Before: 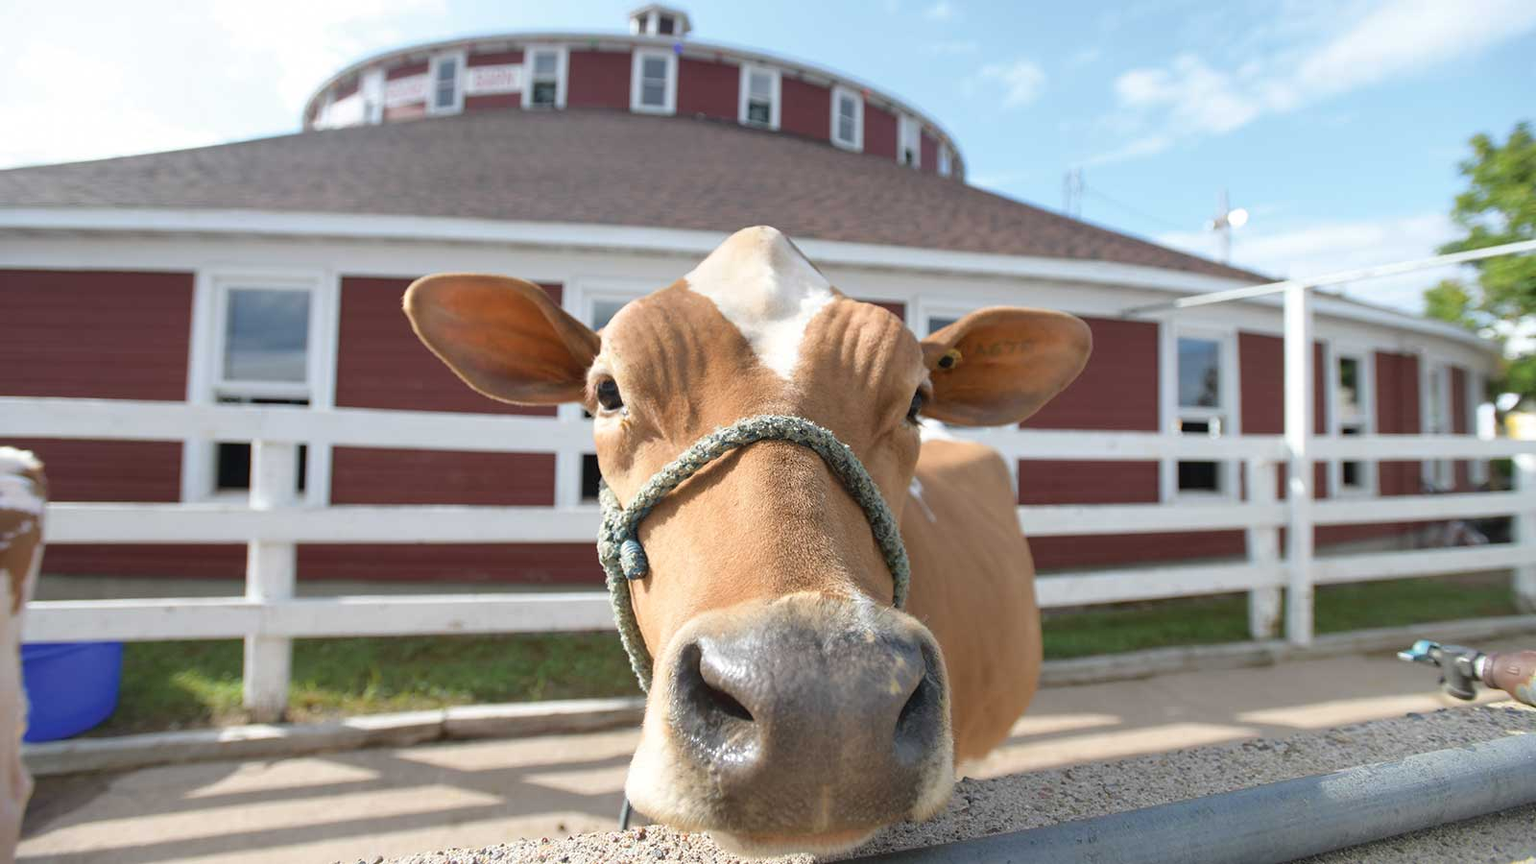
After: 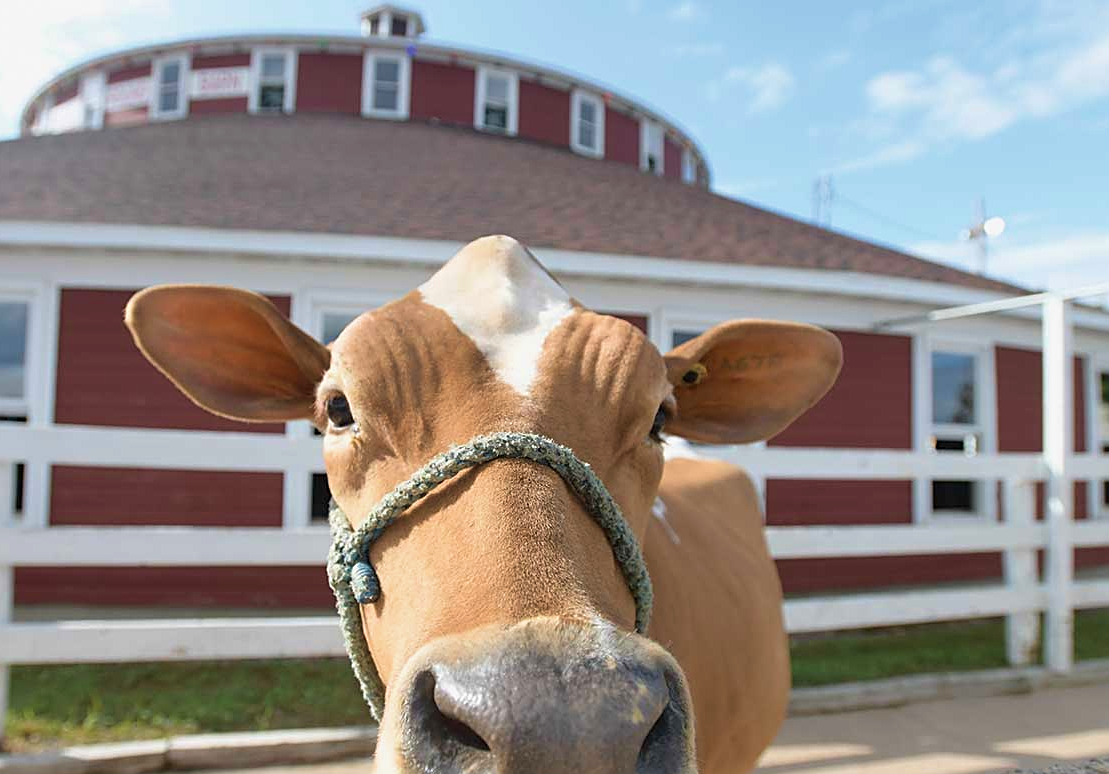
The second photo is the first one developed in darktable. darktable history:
exposure: exposure -0.116 EV, compensate exposure bias true, compensate highlight preservation false
velvia: on, module defaults
sharpen: on, module defaults
crop: left 18.479%, right 12.2%, bottom 13.971%
